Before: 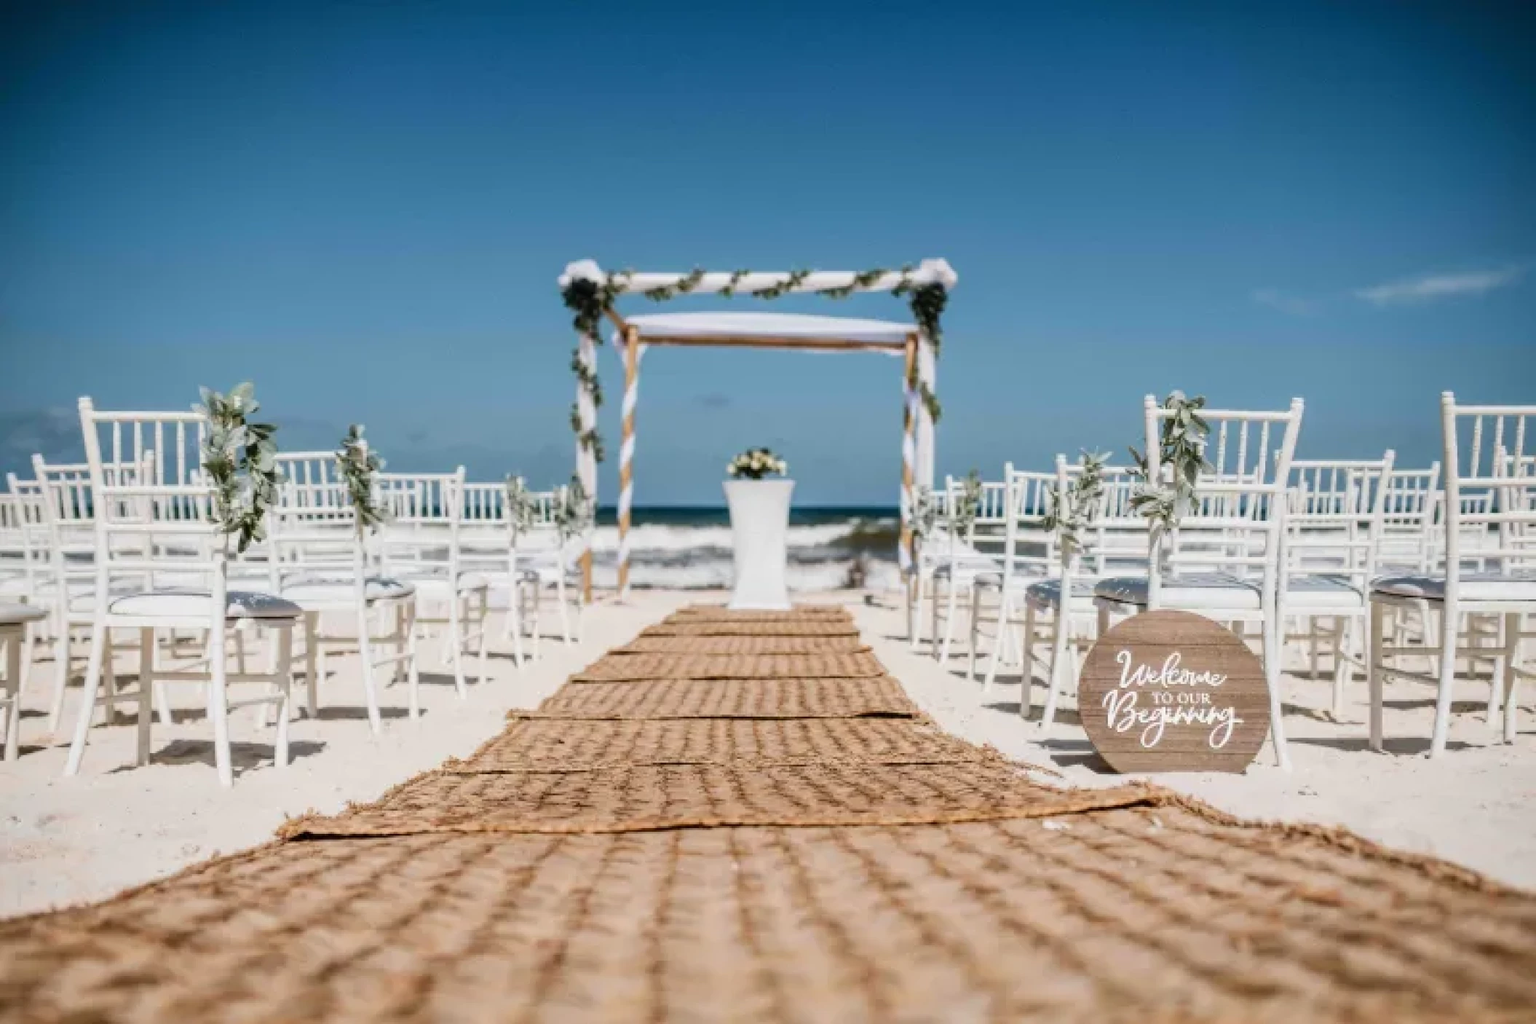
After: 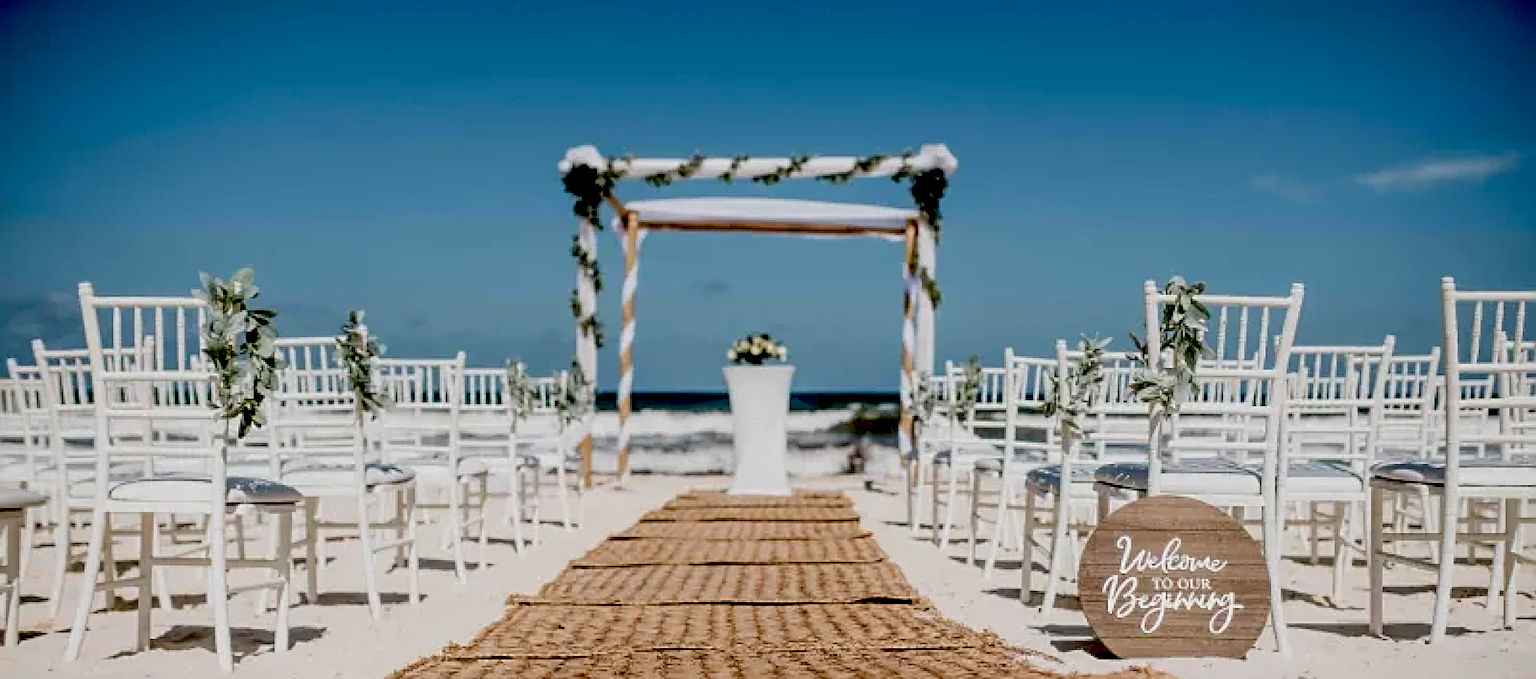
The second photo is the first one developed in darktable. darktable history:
crop: top 11.183%, bottom 22.357%
exposure: black level correction 0.045, exposure -0.234 EV, compensate highlight preservation false
sharpen: radius 2.53, amount 0.629
